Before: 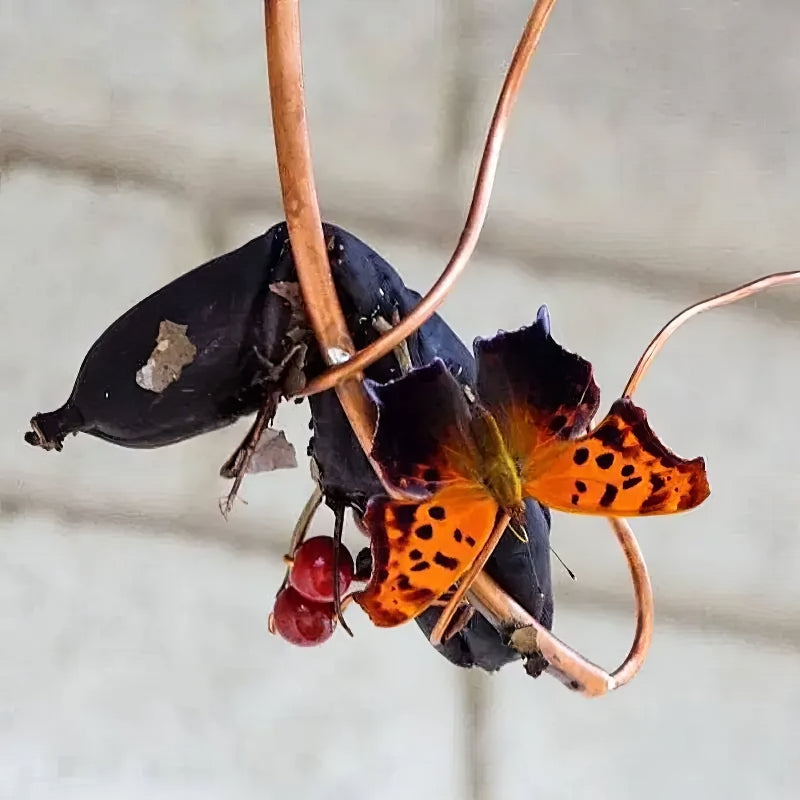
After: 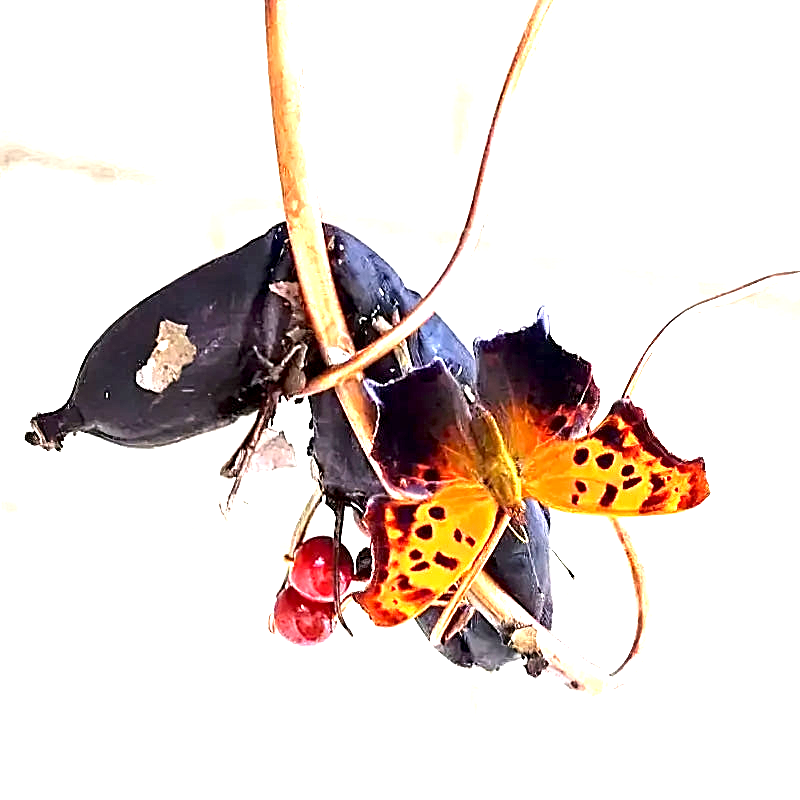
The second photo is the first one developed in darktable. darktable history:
sharpen: on, module defaults
exposure: black level correction 0.001, exposure 2 EV, compensate highlight preservation false
